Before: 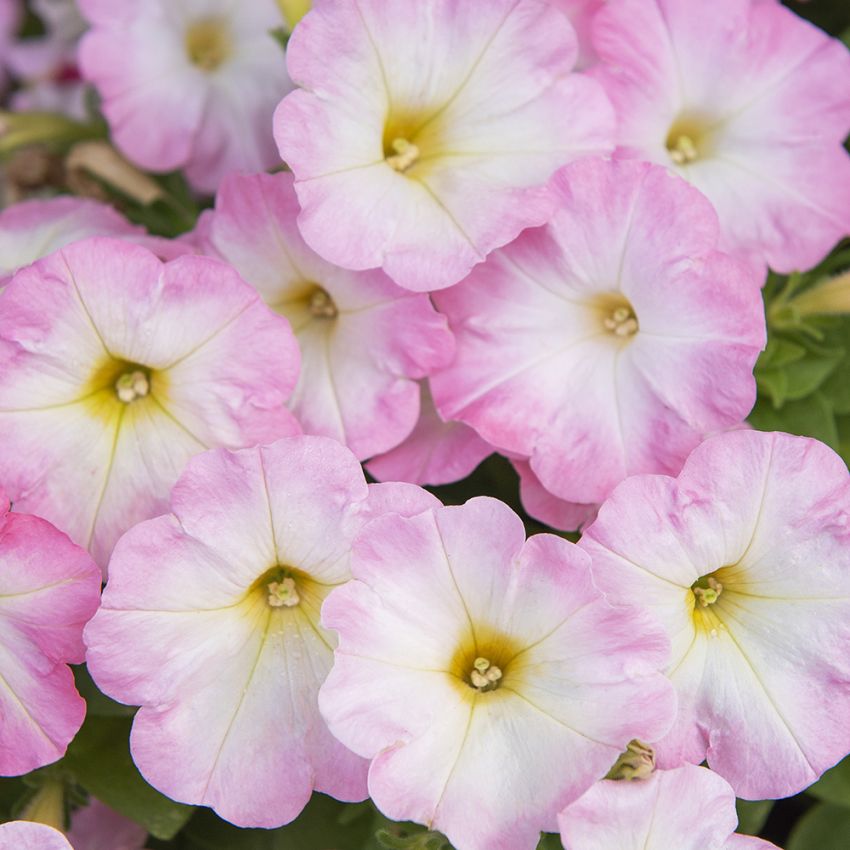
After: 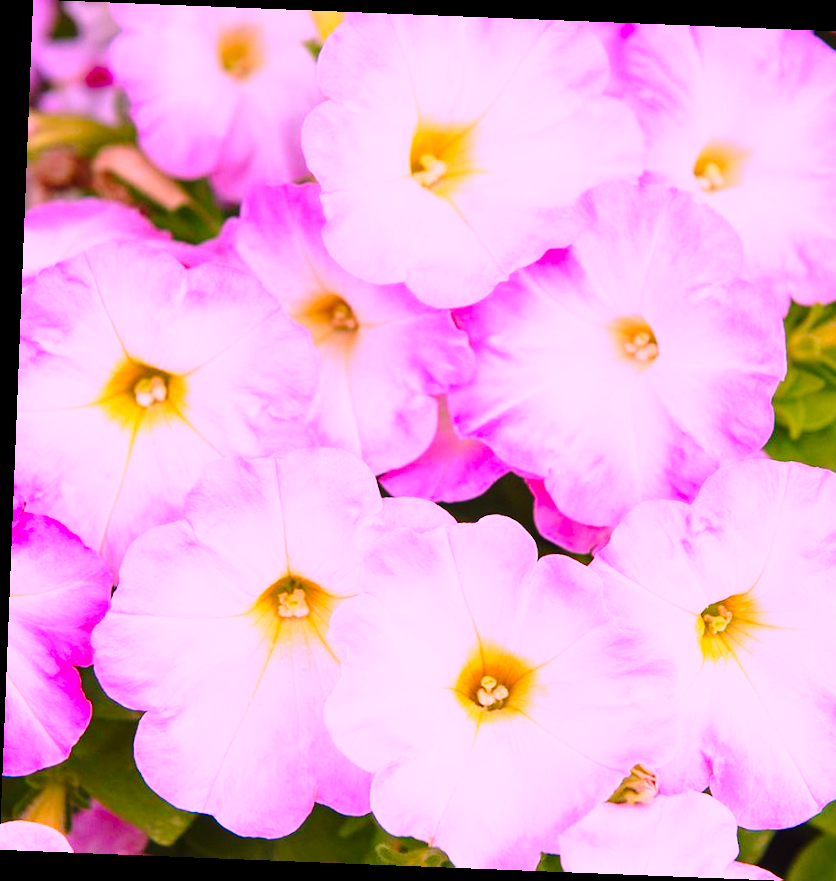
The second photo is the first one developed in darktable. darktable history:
rotate and perspective: rotation 2.27°, automatic cropping off
base curve: curves: ch0 [(0, 0) (0.028, 0.03) (0.121, 0.232) (0.46, 0.748) (0.859, 0.968) (1, 1)], preserve colors none
crop and rotate: right 5.167%
color correction: highlights a* 19.5, highlights b* -11.53, saturation 1.69
